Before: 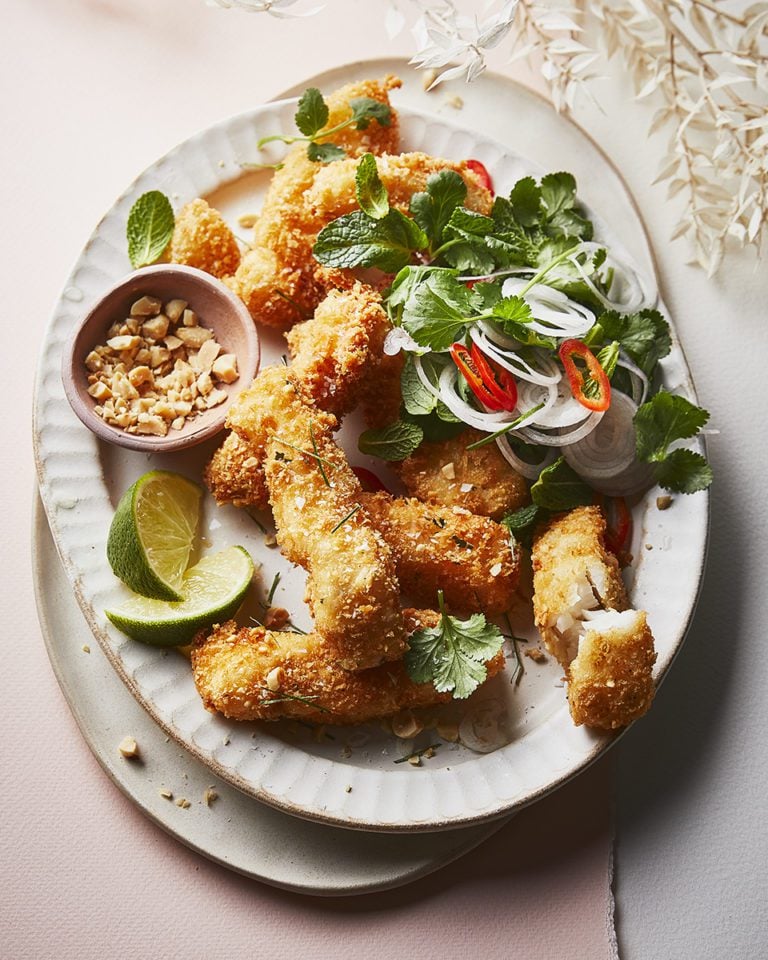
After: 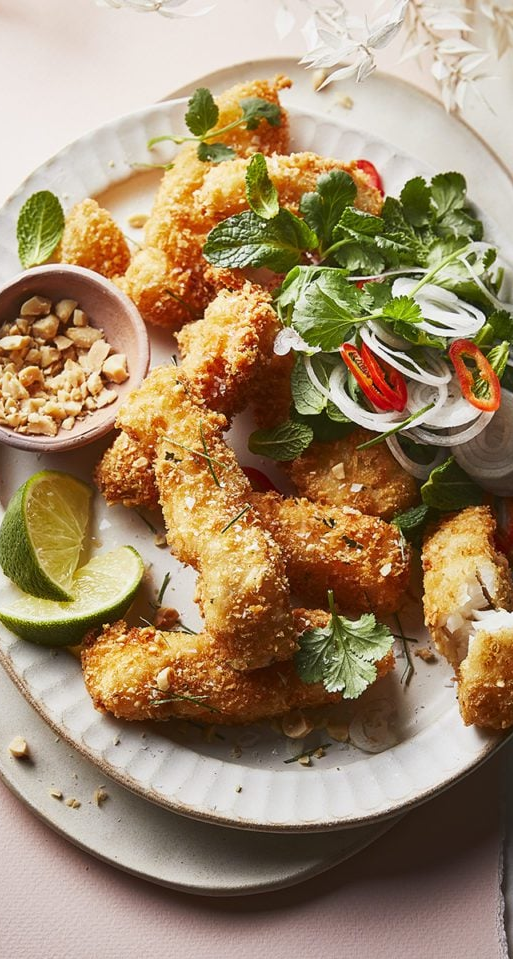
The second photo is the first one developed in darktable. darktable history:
crop and rotate: left 14.449%, right 18.706%
